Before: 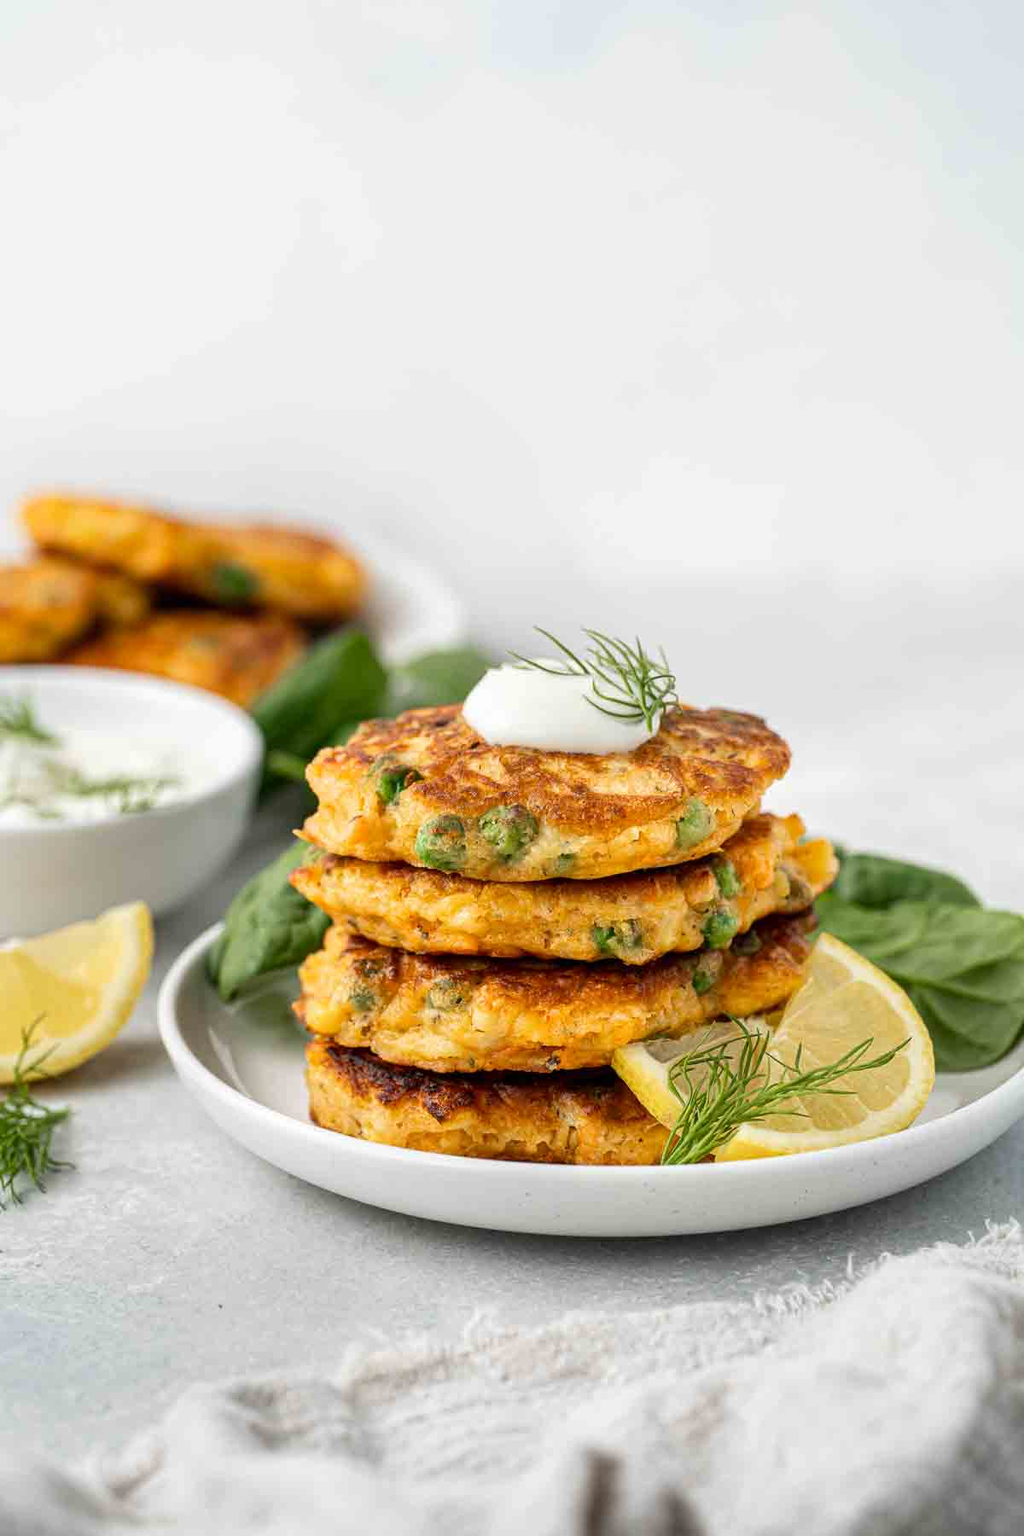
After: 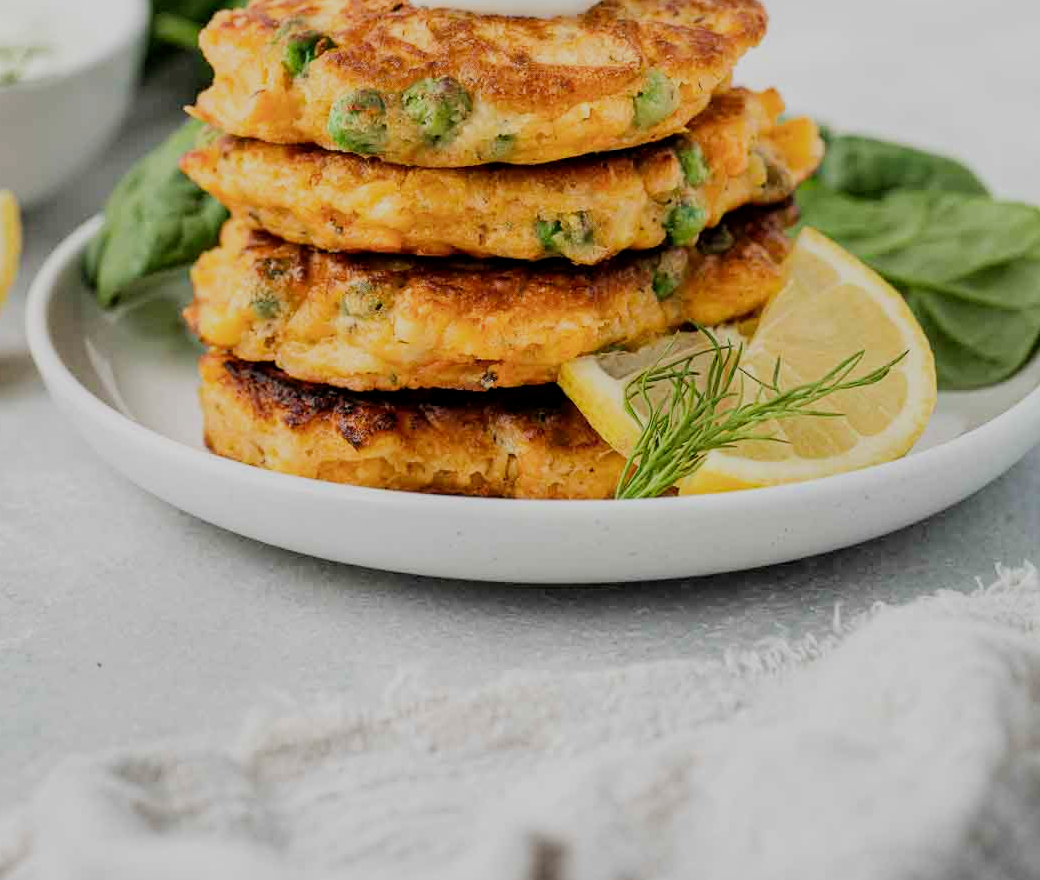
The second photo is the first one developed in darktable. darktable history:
crop and rotate: left 13.306%, top 48.129%, bottom 2.928%
filmic rgb: black relative exposure -7.32 EV, white relative exposure 5.09 EV, hardness 3.2
